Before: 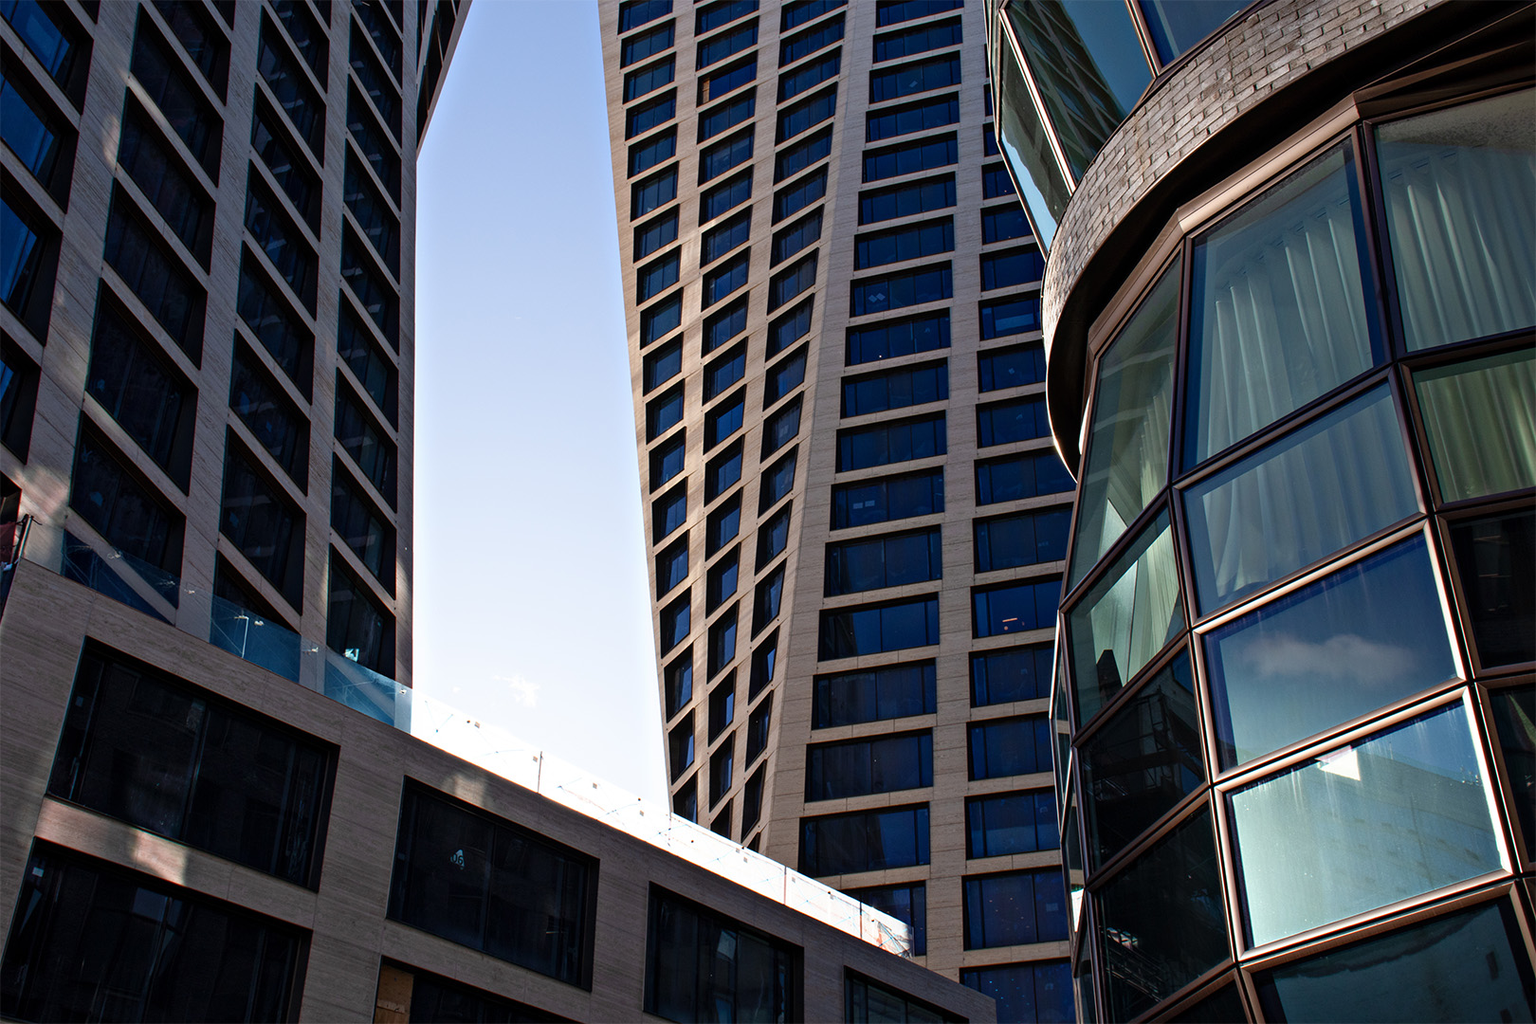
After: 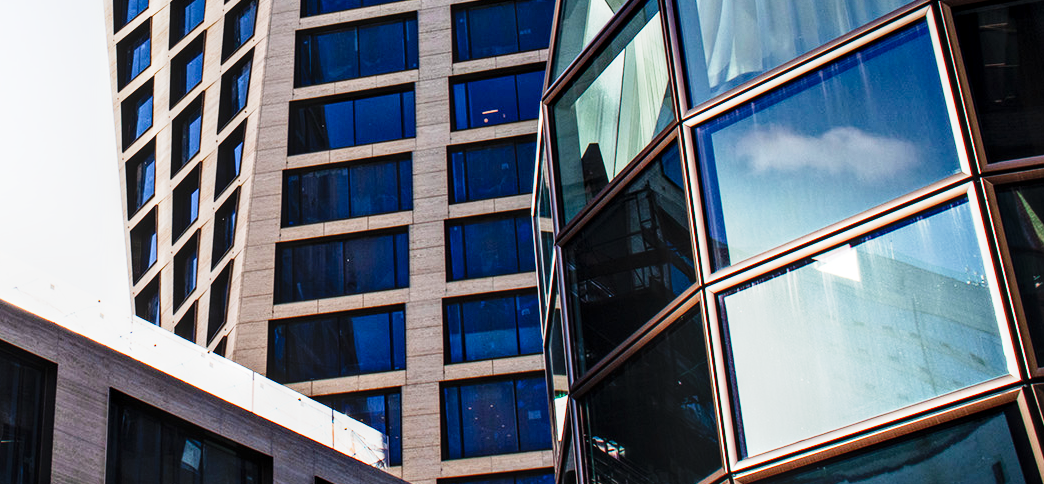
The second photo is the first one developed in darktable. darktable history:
tone curve: curves: ch0 [(0, 0) (0.003, 0.003) (0.011, 0.012) (0.025, 0.027) (0.044, 0.048) (0.069, 0.074) (0.1, 0.117) (0.136, 0.177) (0.177, 0.246) (0.224, 0.324) (0.277, 0.422) (0.335, 0.531) (0.399, 0.633) (0.468, 0.733) (0.543, 0.824) (0.623, 0.895) (0.709, 0.938) (0.801, 0.961) (0.898, 0.98) (1, 1)], preserve colors none
local contrast: detail 130%
crop and rotate: left 35.509%, top 50.238%, bottom 4.934%
